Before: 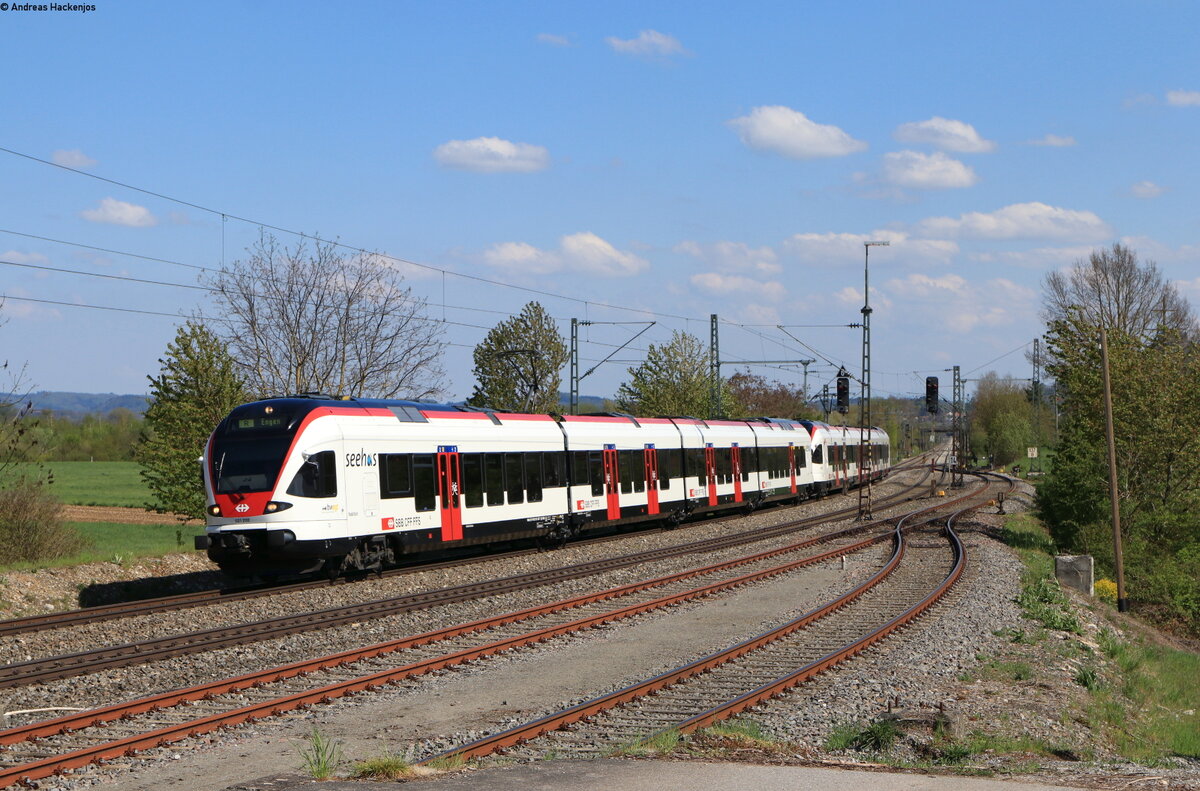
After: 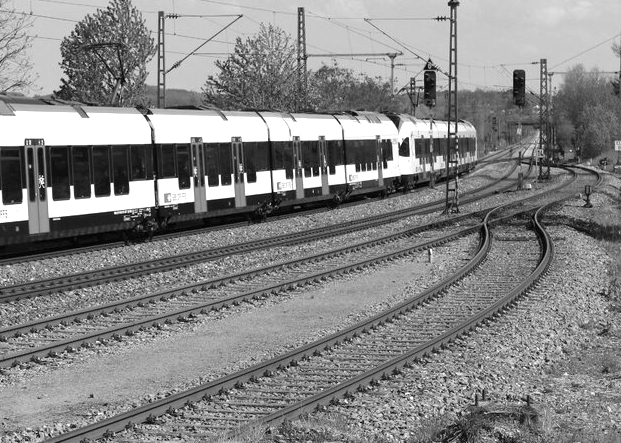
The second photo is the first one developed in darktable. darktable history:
color calibration: illuminant as shot in camera, x 0.358, y 0.373, temperature 4628.91 K
crop: left 34.479%, top 38.822%, right 13.718%, bottom 5.172%
monochrome: a 1.94, b -0.638
exposure: exposure 0.485 EV, compensate highlight preservation false
